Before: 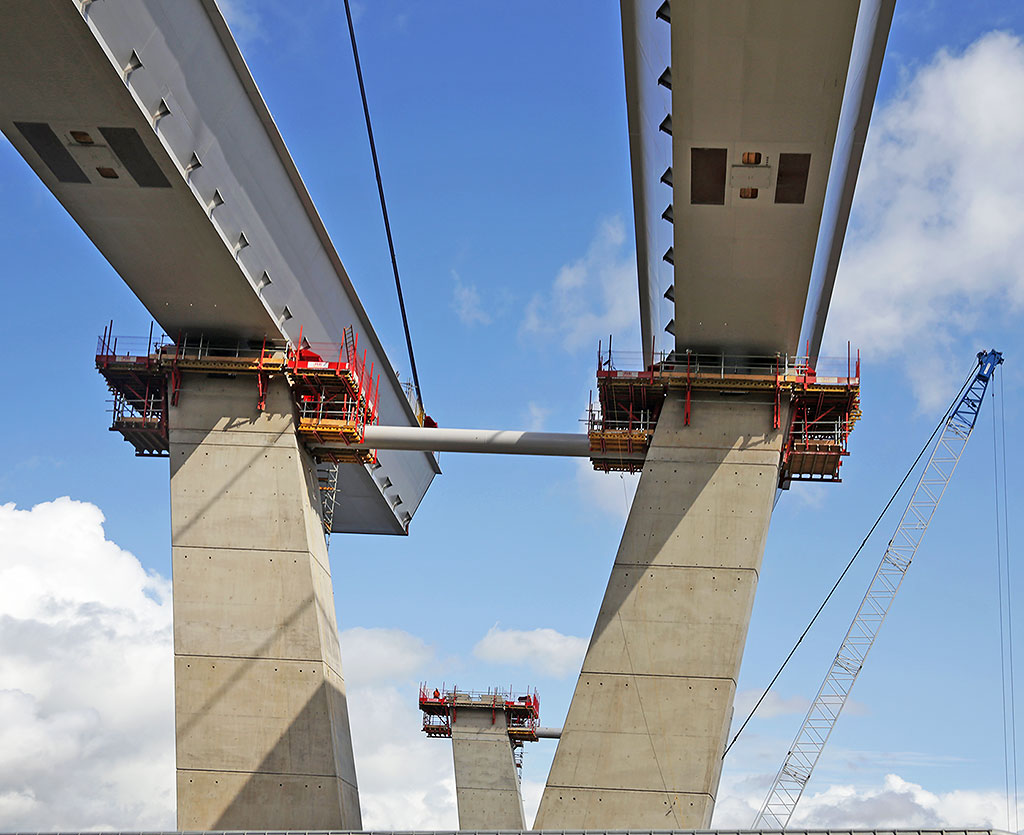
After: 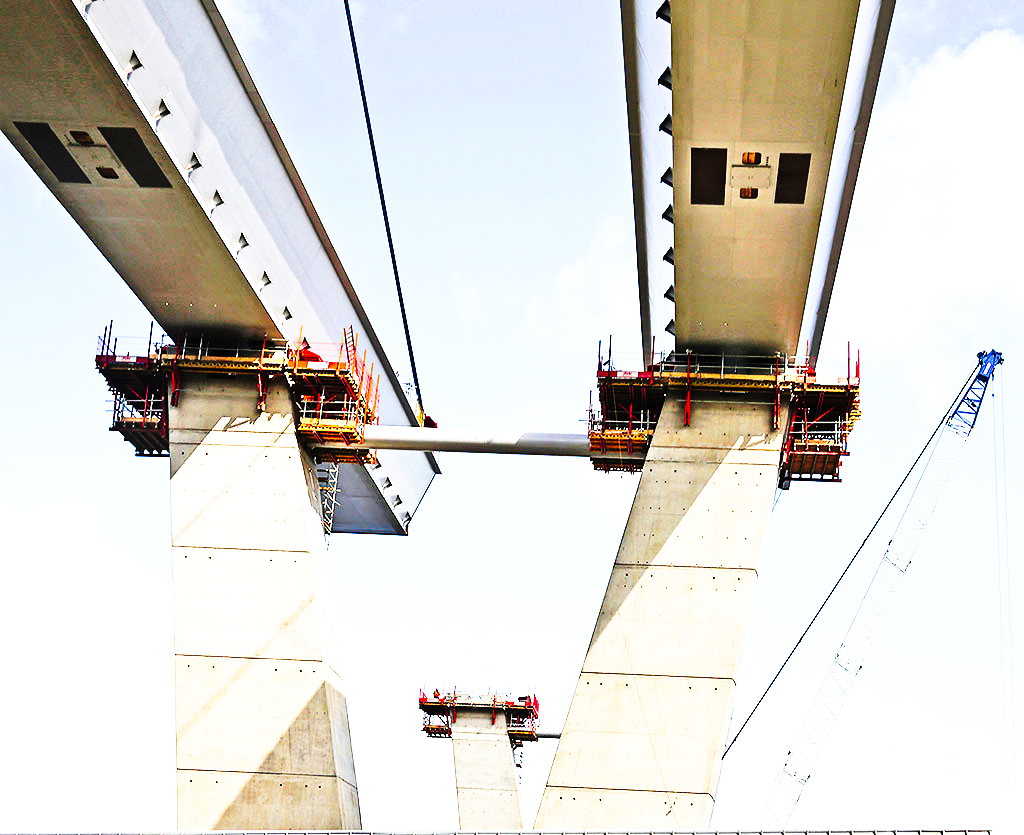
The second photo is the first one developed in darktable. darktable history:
exposure: black level correction 0, exposure 1.2 EV, compensate exposure bias true, compensate highlight preservation false
tone curve: curves: ch0 [(0, 0) (0.003, 0.006) (0.011, 0.008) (0.025, 0.011) (0.044, 0.015) (0.069, 0.019) (0.1, 0.023) (0.136, 0.03) (0.177, 0.042) (0.224, 0.065) (0.277, 0.103) (0.335, 0.177) (0.399, 0.294) (0.468, 0.463) (0.543, 0.639) (0.623, 0.805) (0.709, 0.909) (0.801, 0.967) (0.898, 0.989) (1, 1)], preserve colors none
